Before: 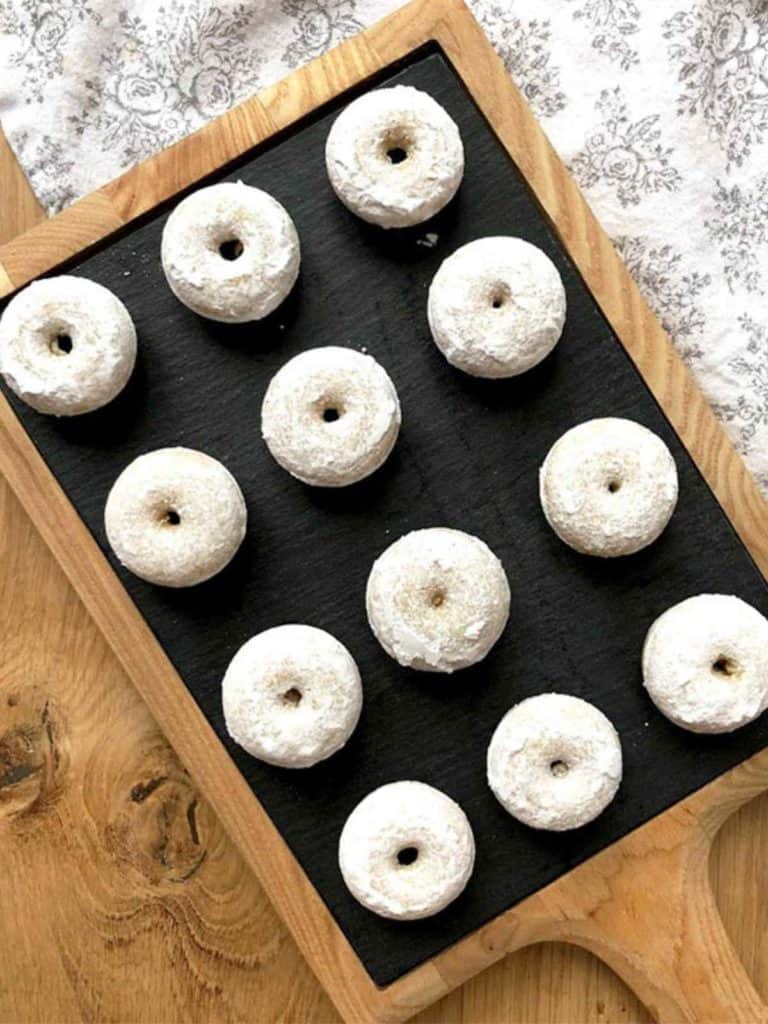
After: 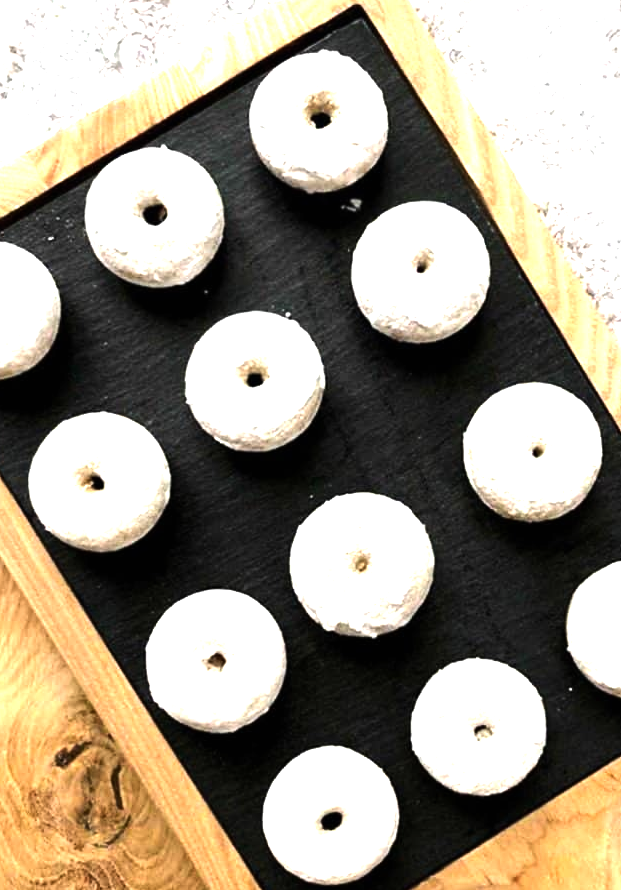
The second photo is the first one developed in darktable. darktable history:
tone equalizer: -8 EV -1.08 EV, -7 EV -1.01 EV, -6 EV -0.867 EV, -5 EV -0.578 EV, -3 EV 0.578 EV, -2 EV 0.867 EV, -1 EV 1.01 EV, +0 EV 1.08 EV, edges refinement/feathering 500, mask exposure compensation -1.57 EV, preserve details no
crop: left 9.929%, top 3.475%, right 9.188%, bottom 9.529%
exposure: black level correction 0, exposure 0.5 EV, compensate highlight preservation false
